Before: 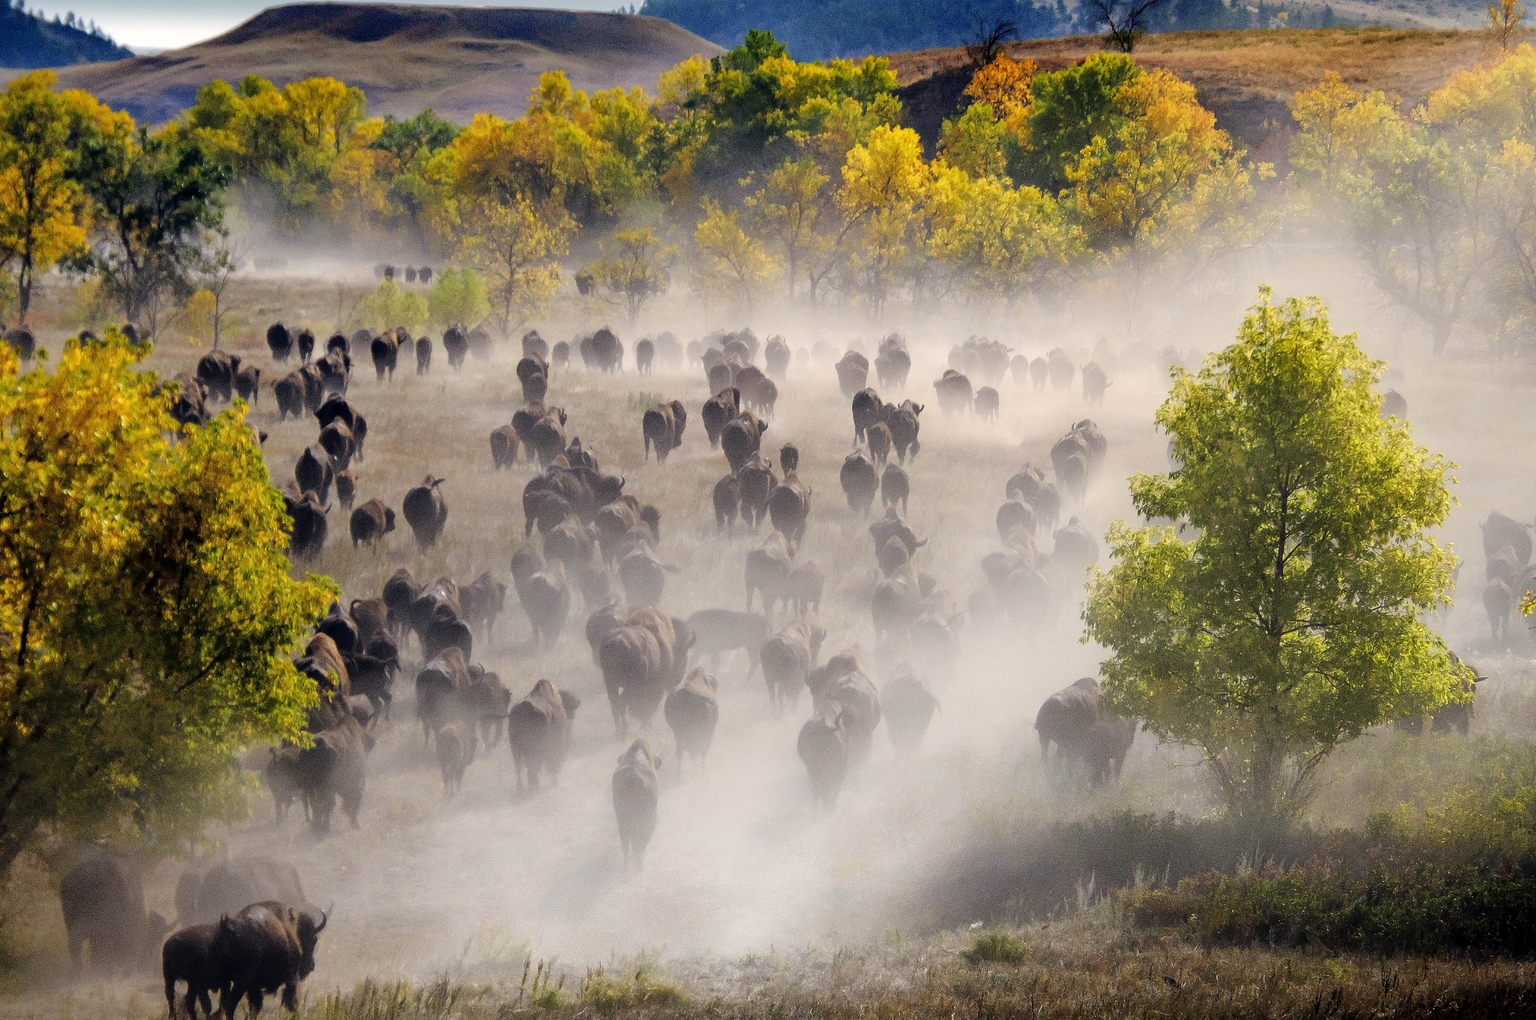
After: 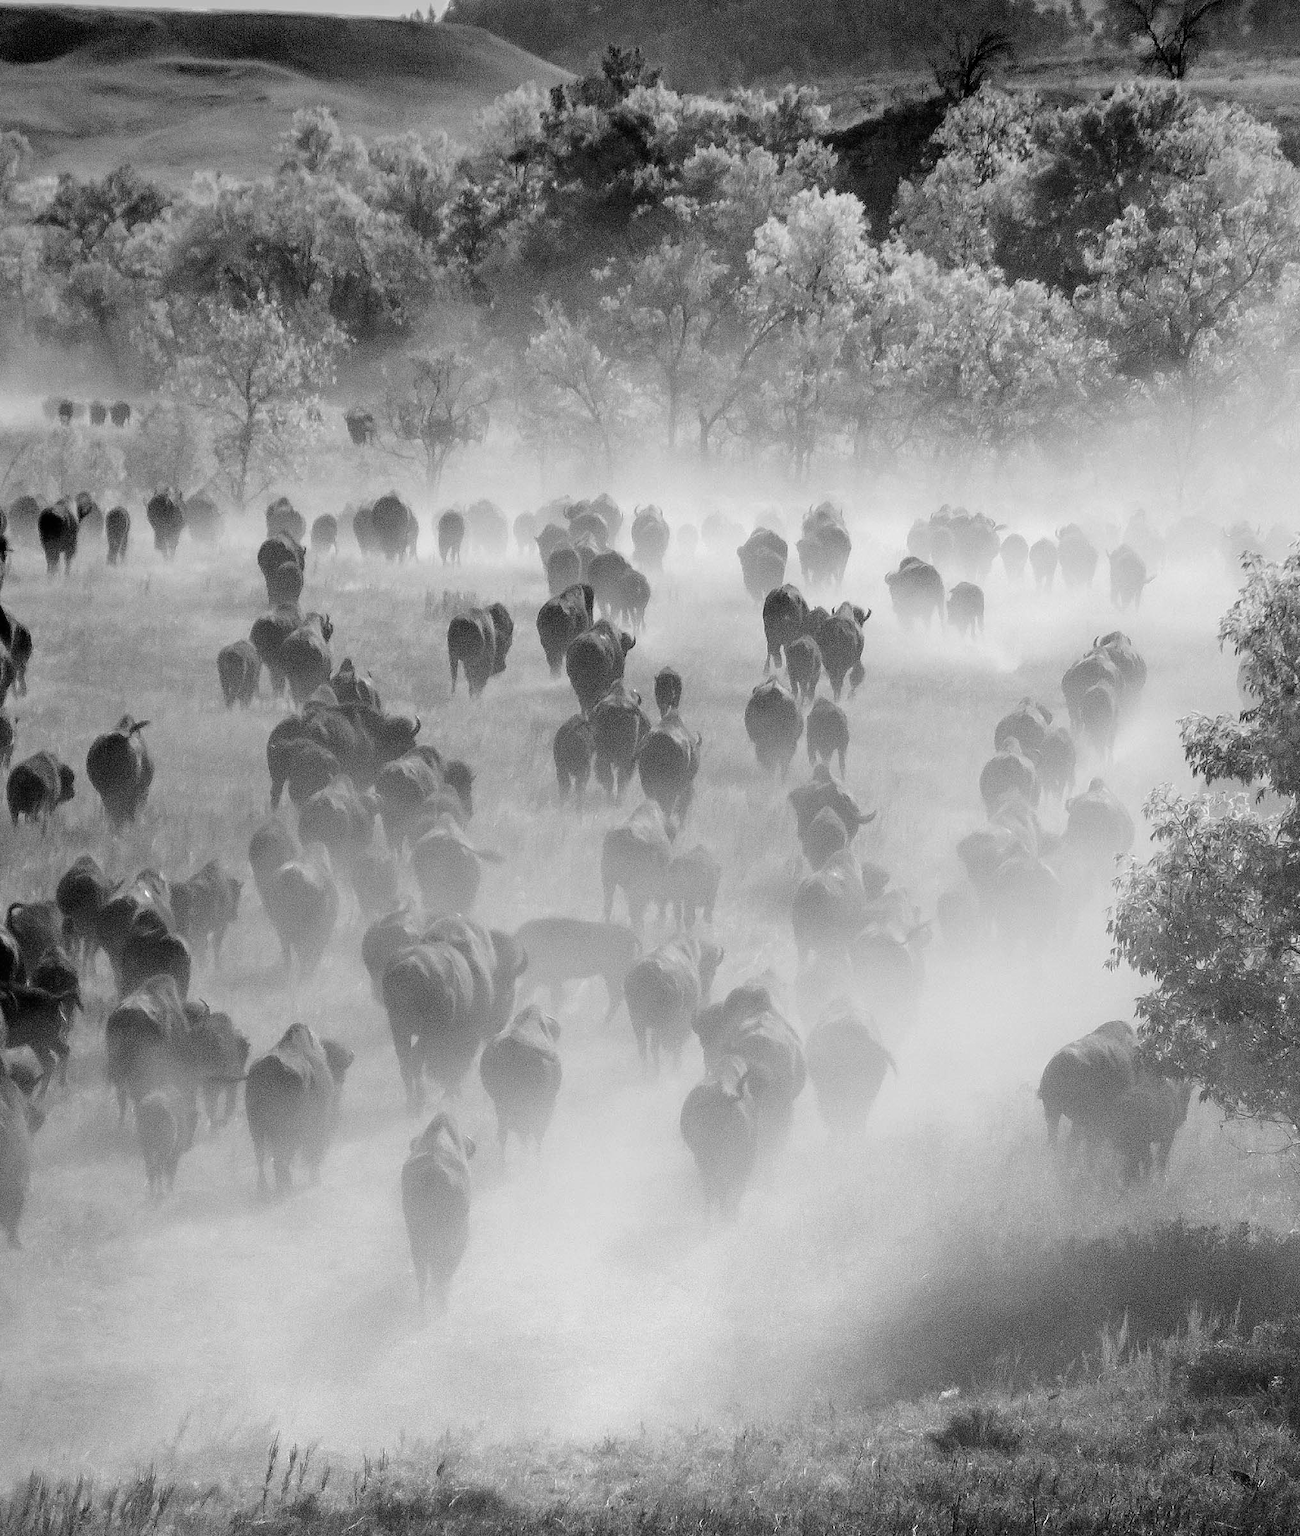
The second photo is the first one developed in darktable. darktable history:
monochrome: on, module defaults
color balance rgb: perceptual saturation grading › global saturation 20%, global vibrance 20%
crop and rotate: left 22.516%, right 21.234%
